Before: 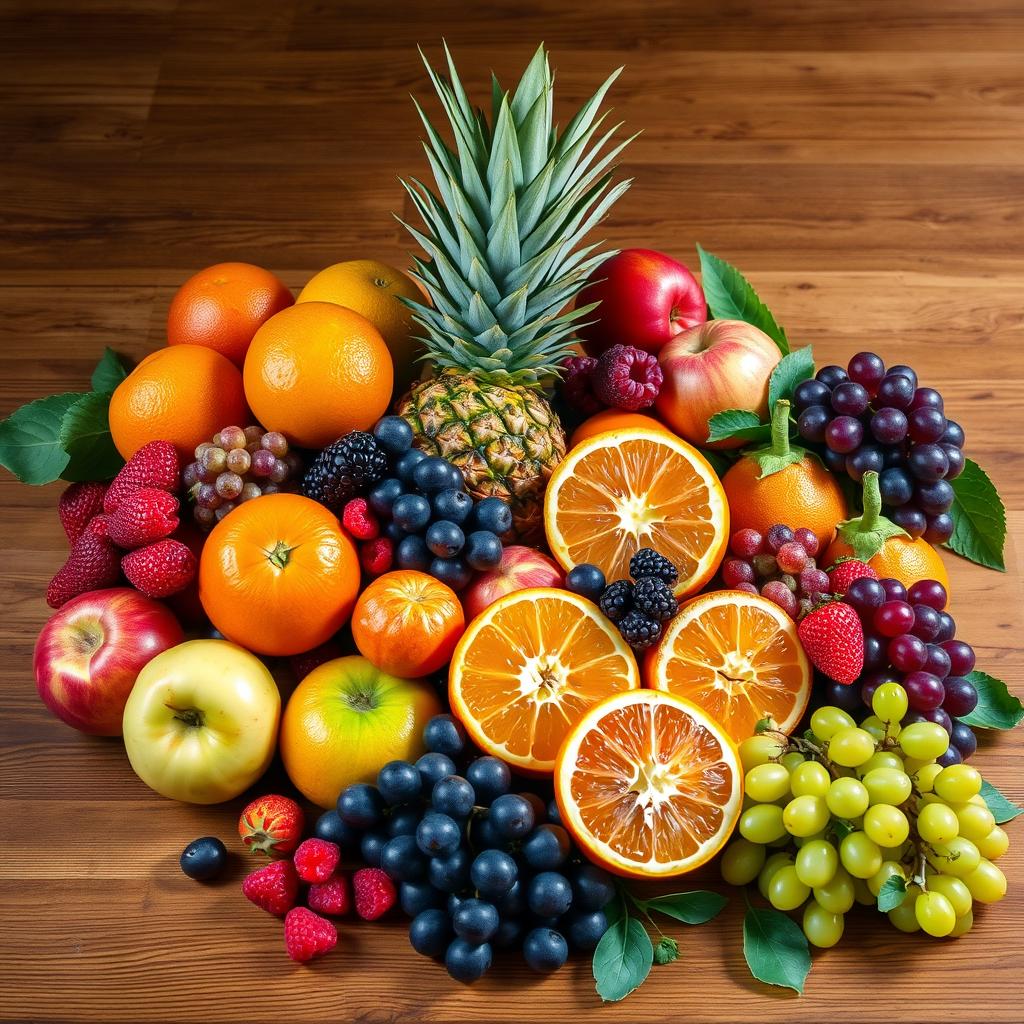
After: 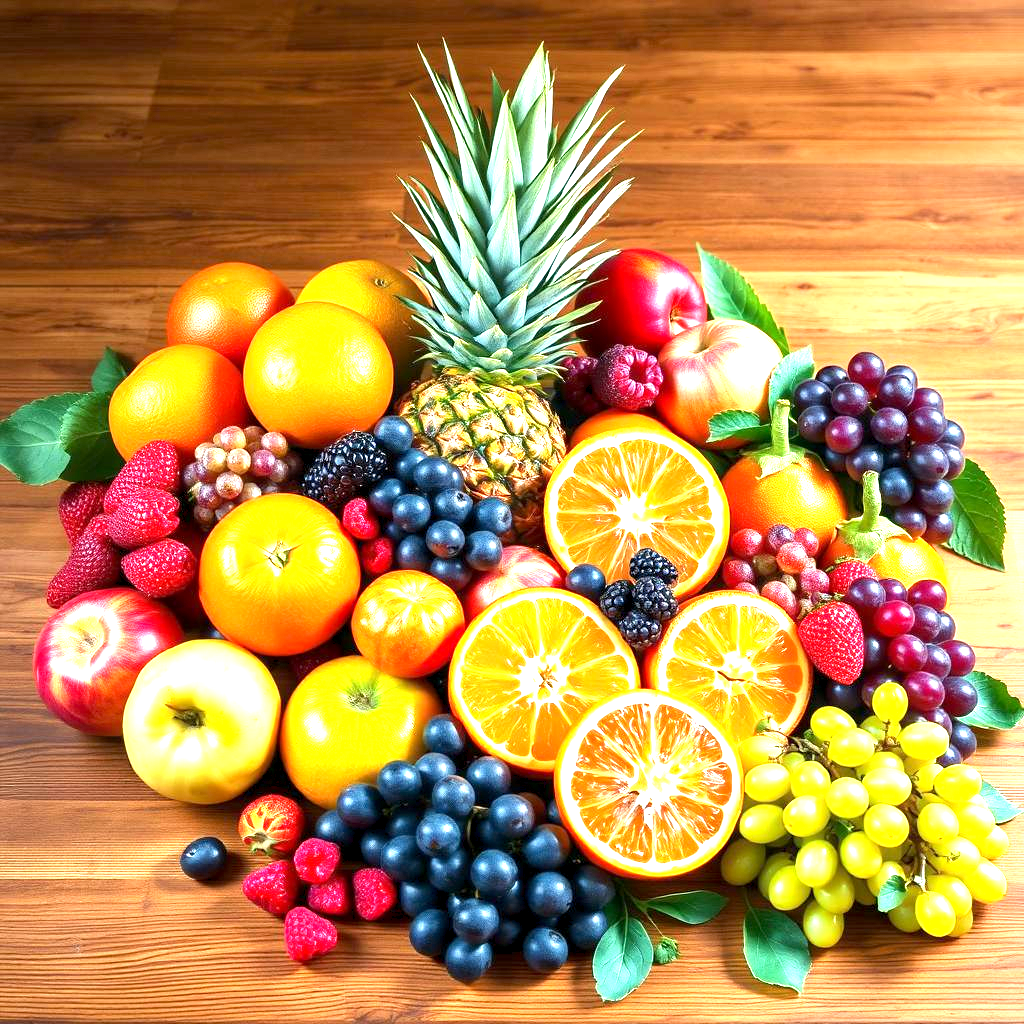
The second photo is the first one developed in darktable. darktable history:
exposure: black level correction 0.001, exposure 1.729 EV, compensate highlight preservation false
